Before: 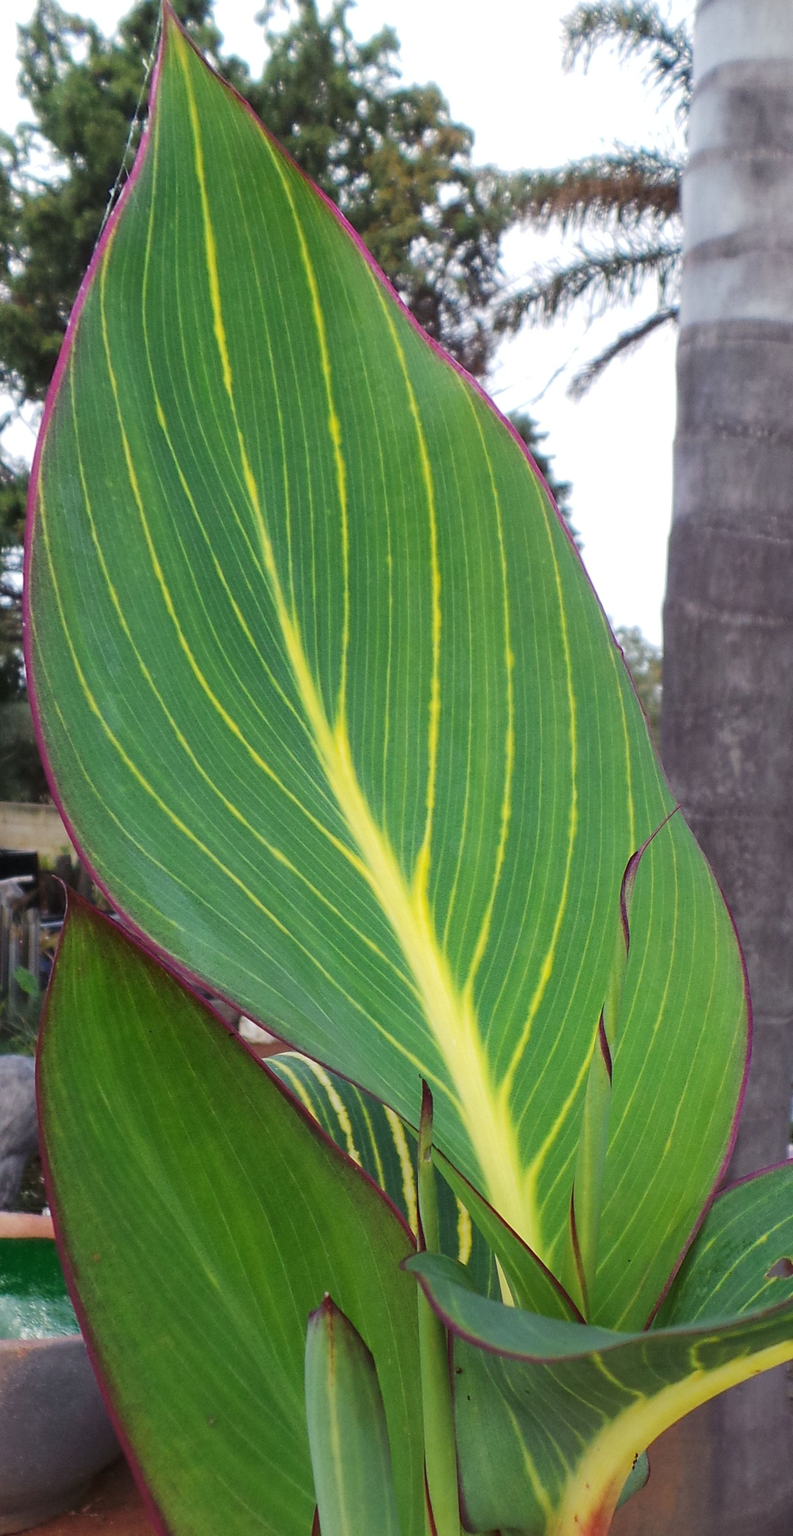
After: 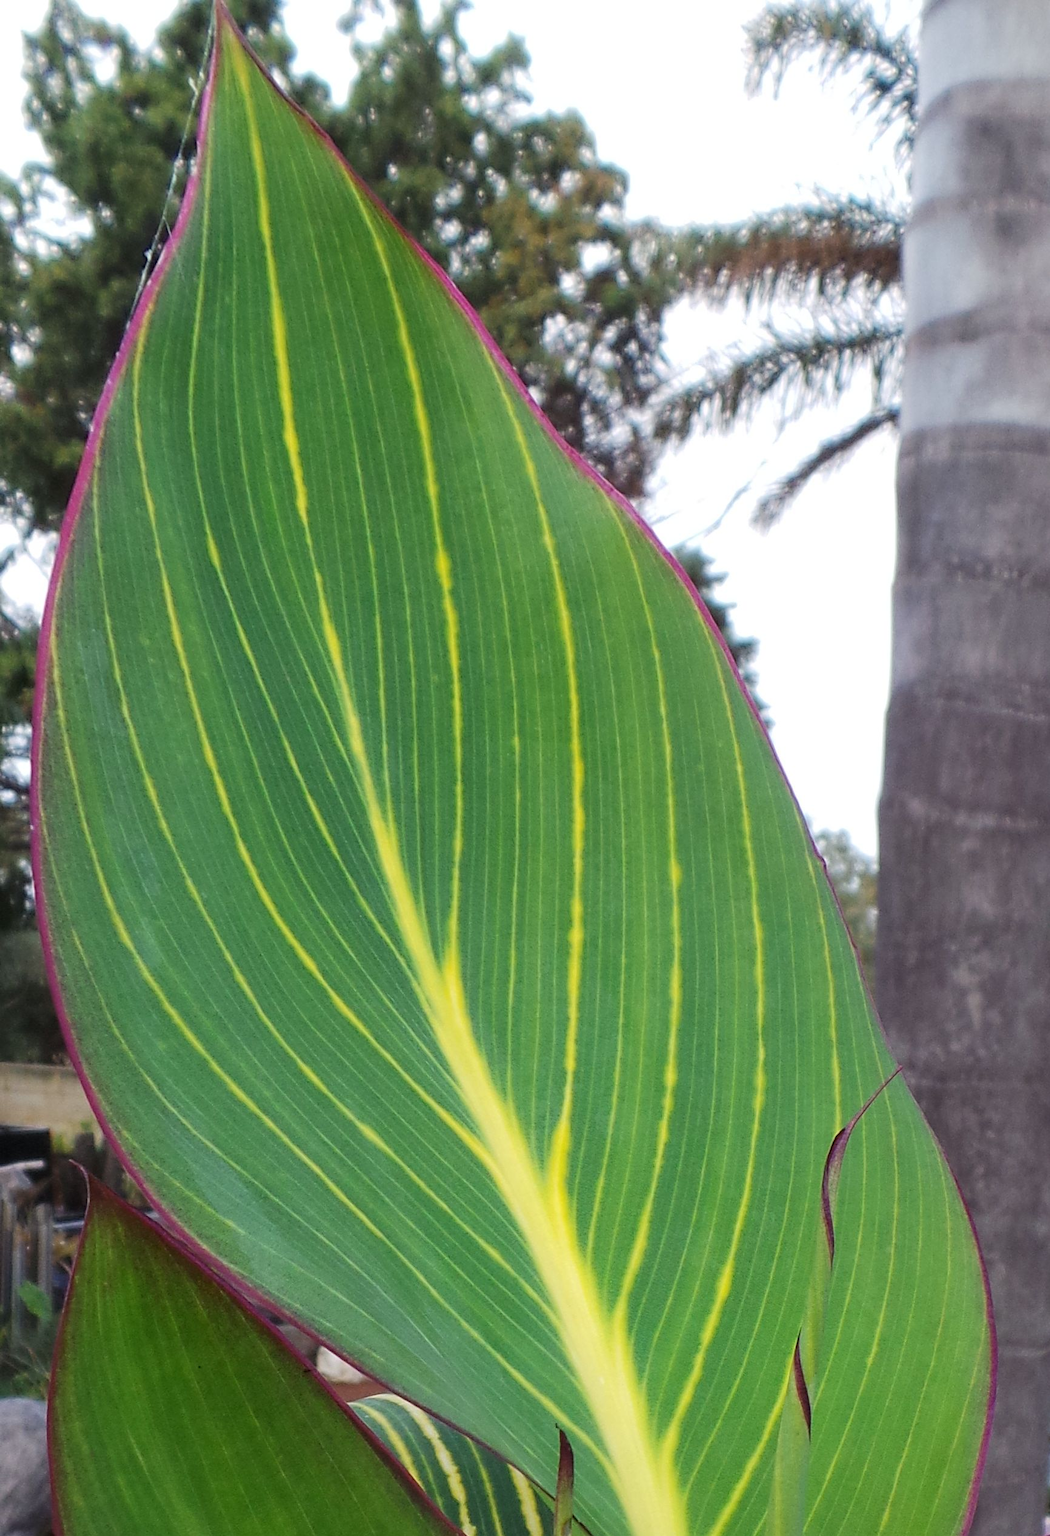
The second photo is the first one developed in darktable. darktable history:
crop: bottom 24.509%
